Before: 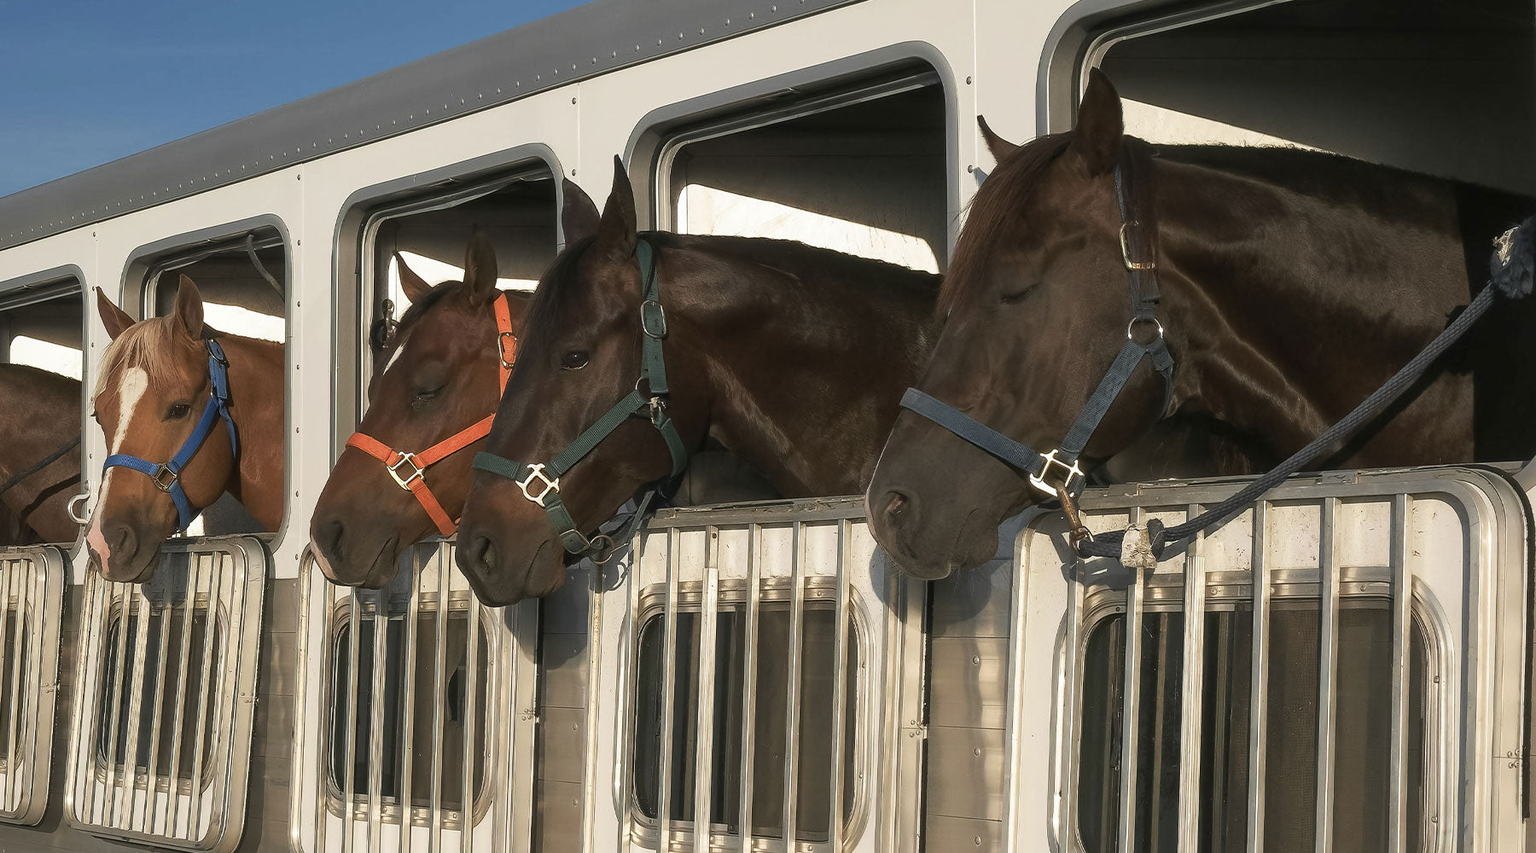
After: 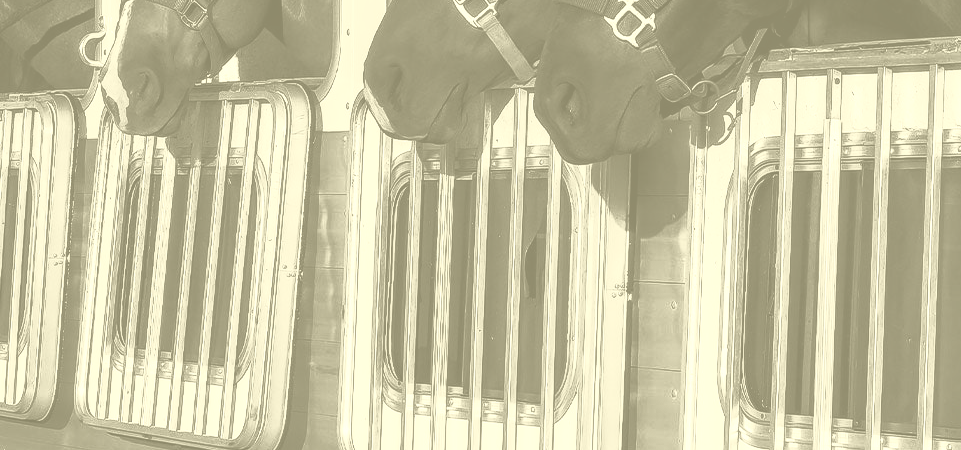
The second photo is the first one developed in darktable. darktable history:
crop and rotate: top 54.778%, right 46.61%, bottom 0.159%
tone curve: curves: ch0 [(0, 0) (0.003, 0.002) (0.011, 0.004) (0.025, 0.005) (0.044, 0.009) (0.069, 0.013) (0.1, 0.017) (0.136, 0.036) (0.177, 0.066) (0.224, 0.102) (0.277, 0.143) (0.335, 0.197) (0.399, 0.268) (0.468, 0.389) (0.543, 0.549) (0.623, 0.714) (0.709, 0.801) (0.801, 0.854) (0.898, 0.9) (1, 1)], preserve colors none
colorize: hue 43.2°, saturation 40%, version 1
local contrast: on, module defaults
color balance: input saturation 100.43%, contrast fulcrum 14.22%, output saturation 70.41%
